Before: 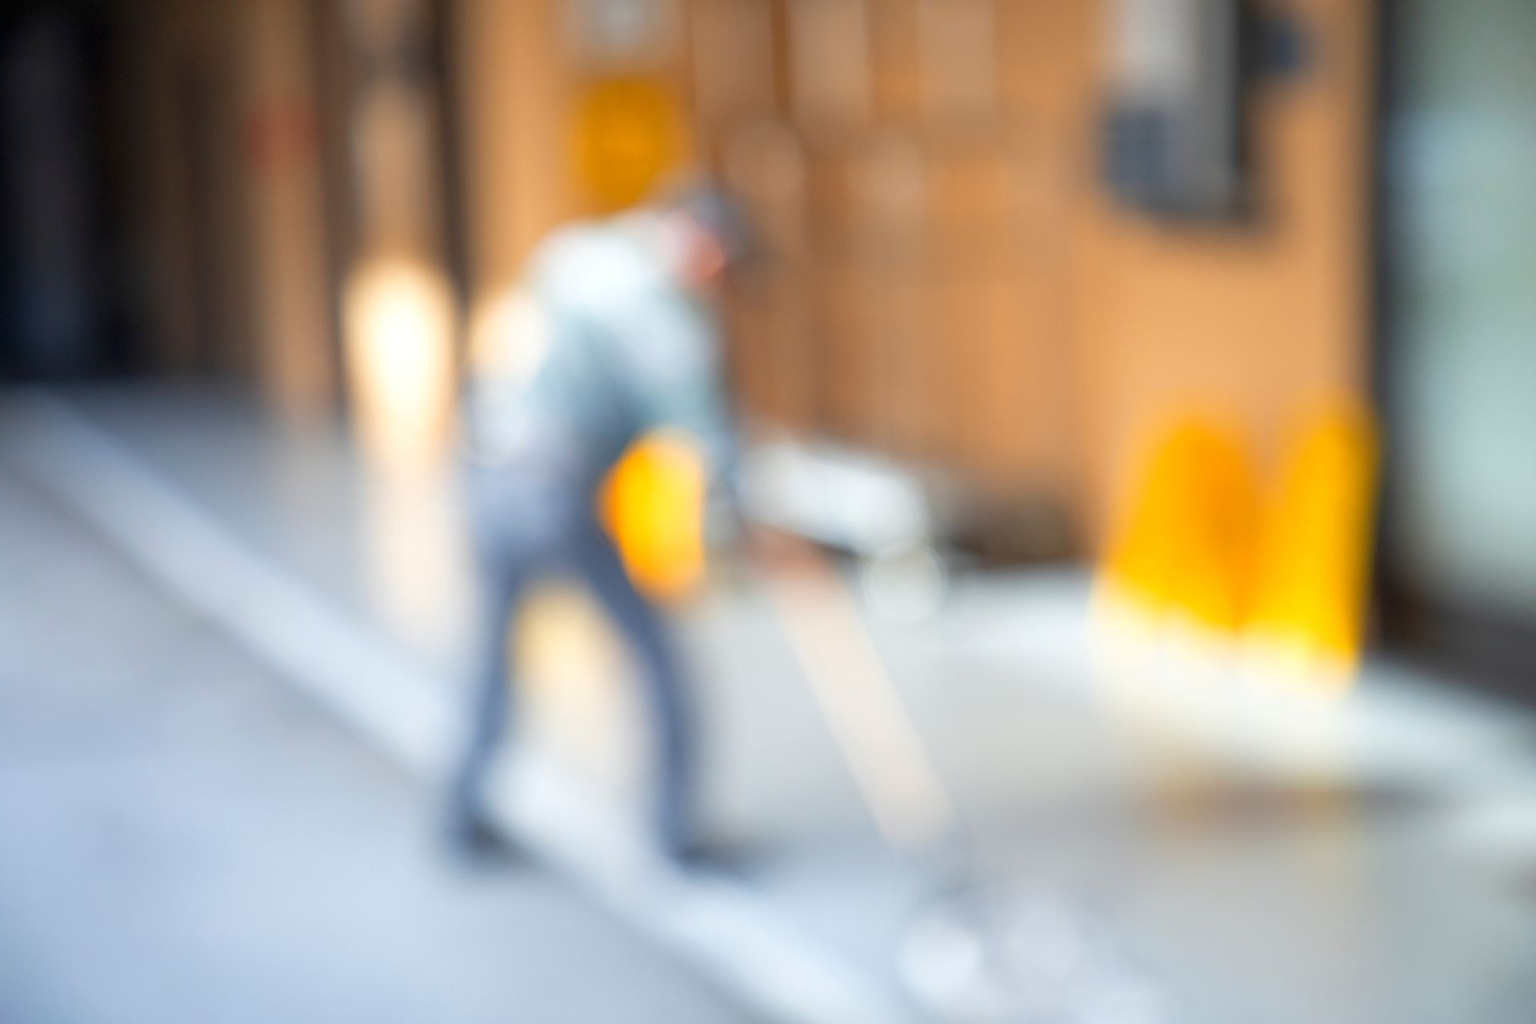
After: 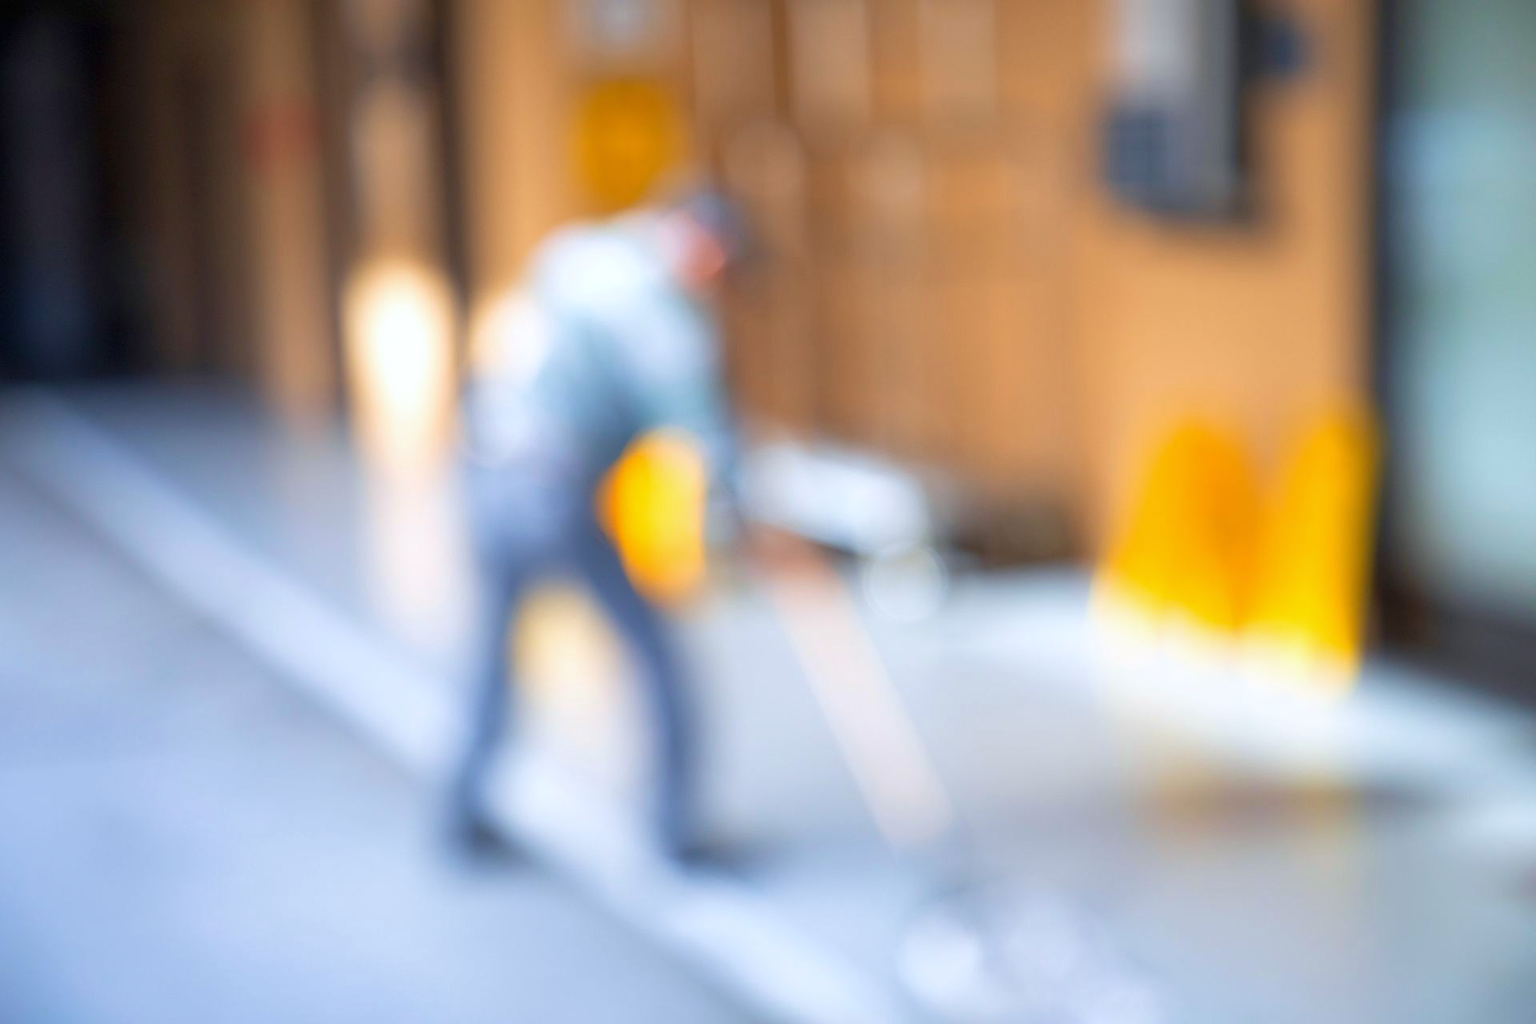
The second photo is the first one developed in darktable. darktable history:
velvia: on, module defaults
white balance: red 0.984, blue 1.059
